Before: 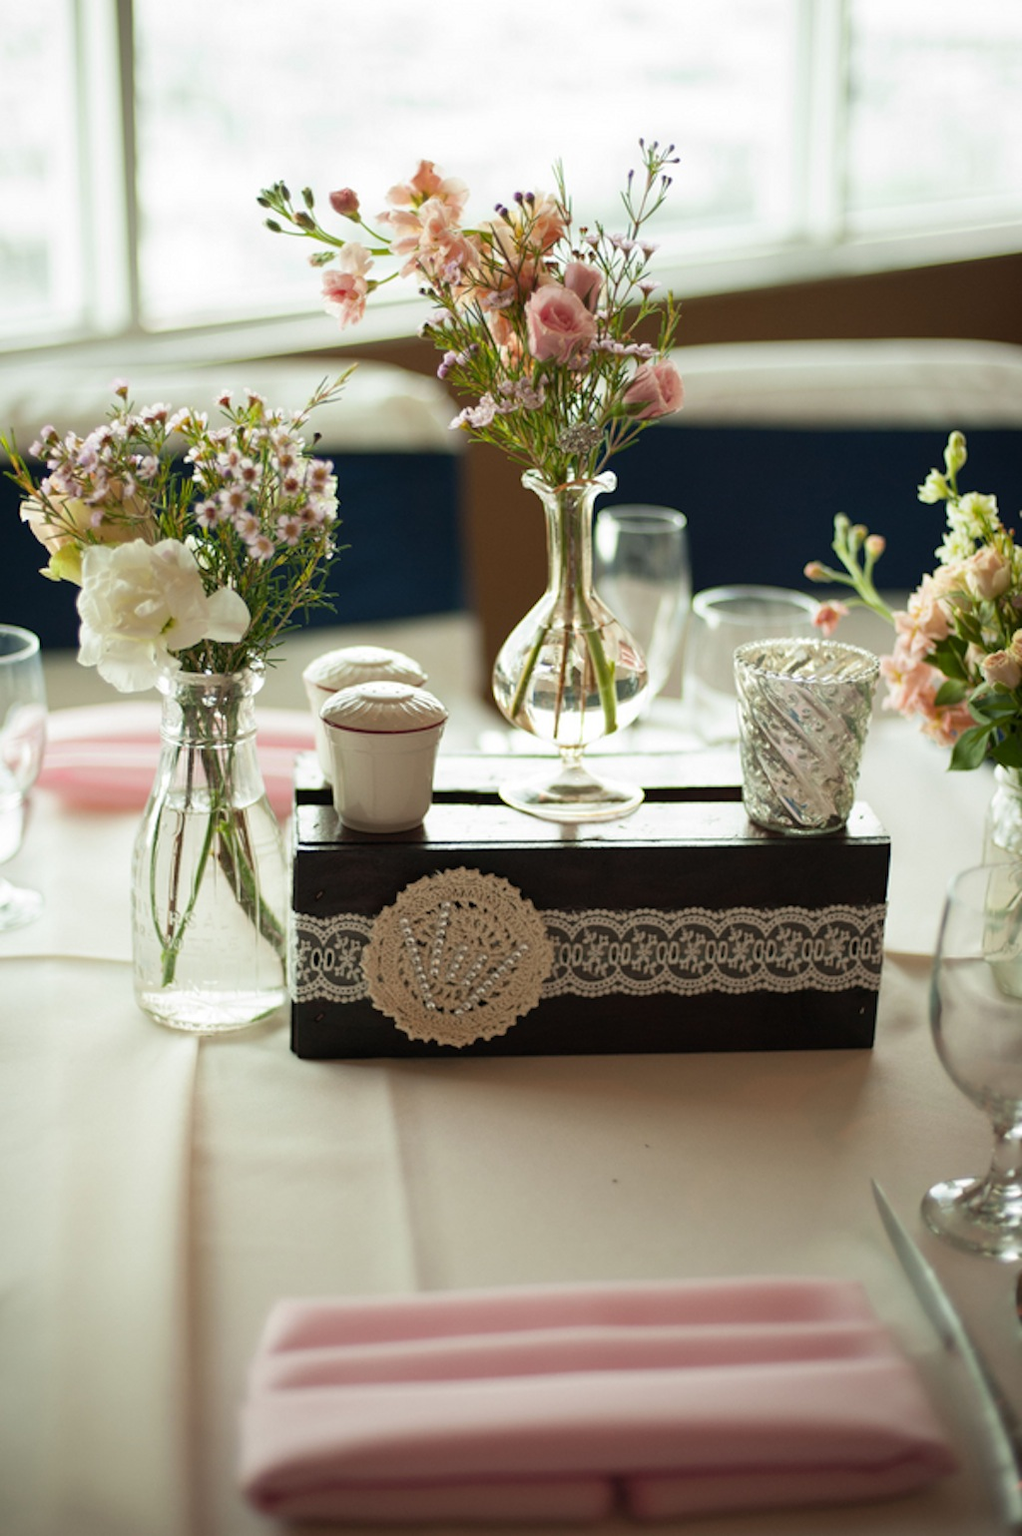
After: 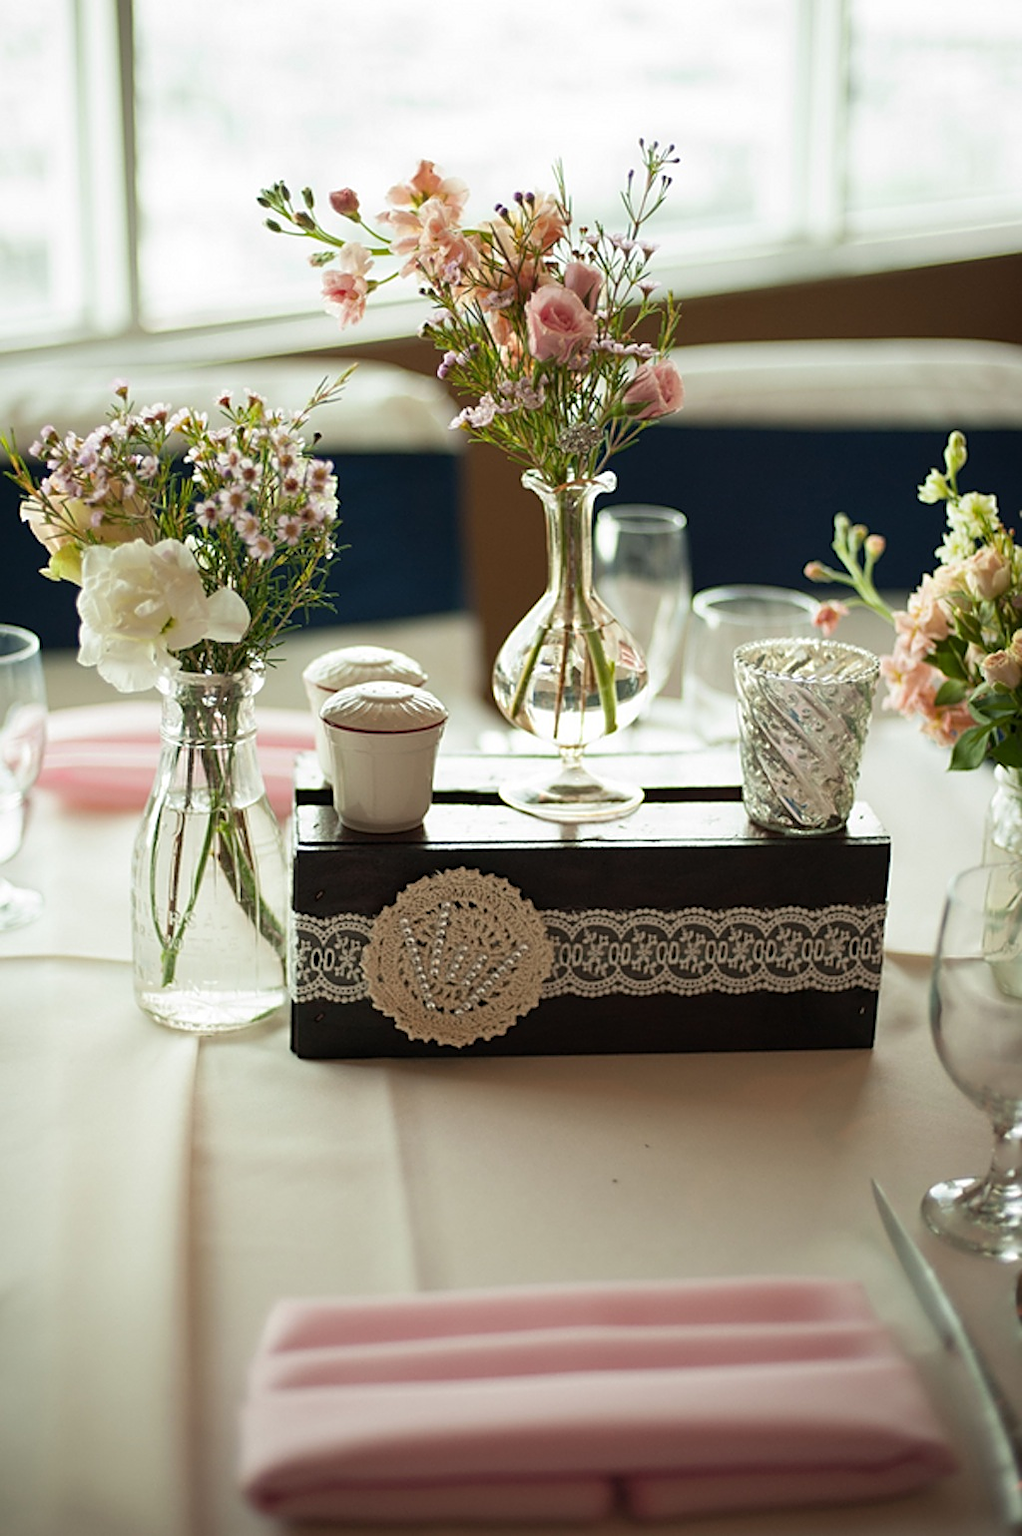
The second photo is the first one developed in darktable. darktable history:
sharpen: on, module defaults
color correction: highlights b* -0.005
